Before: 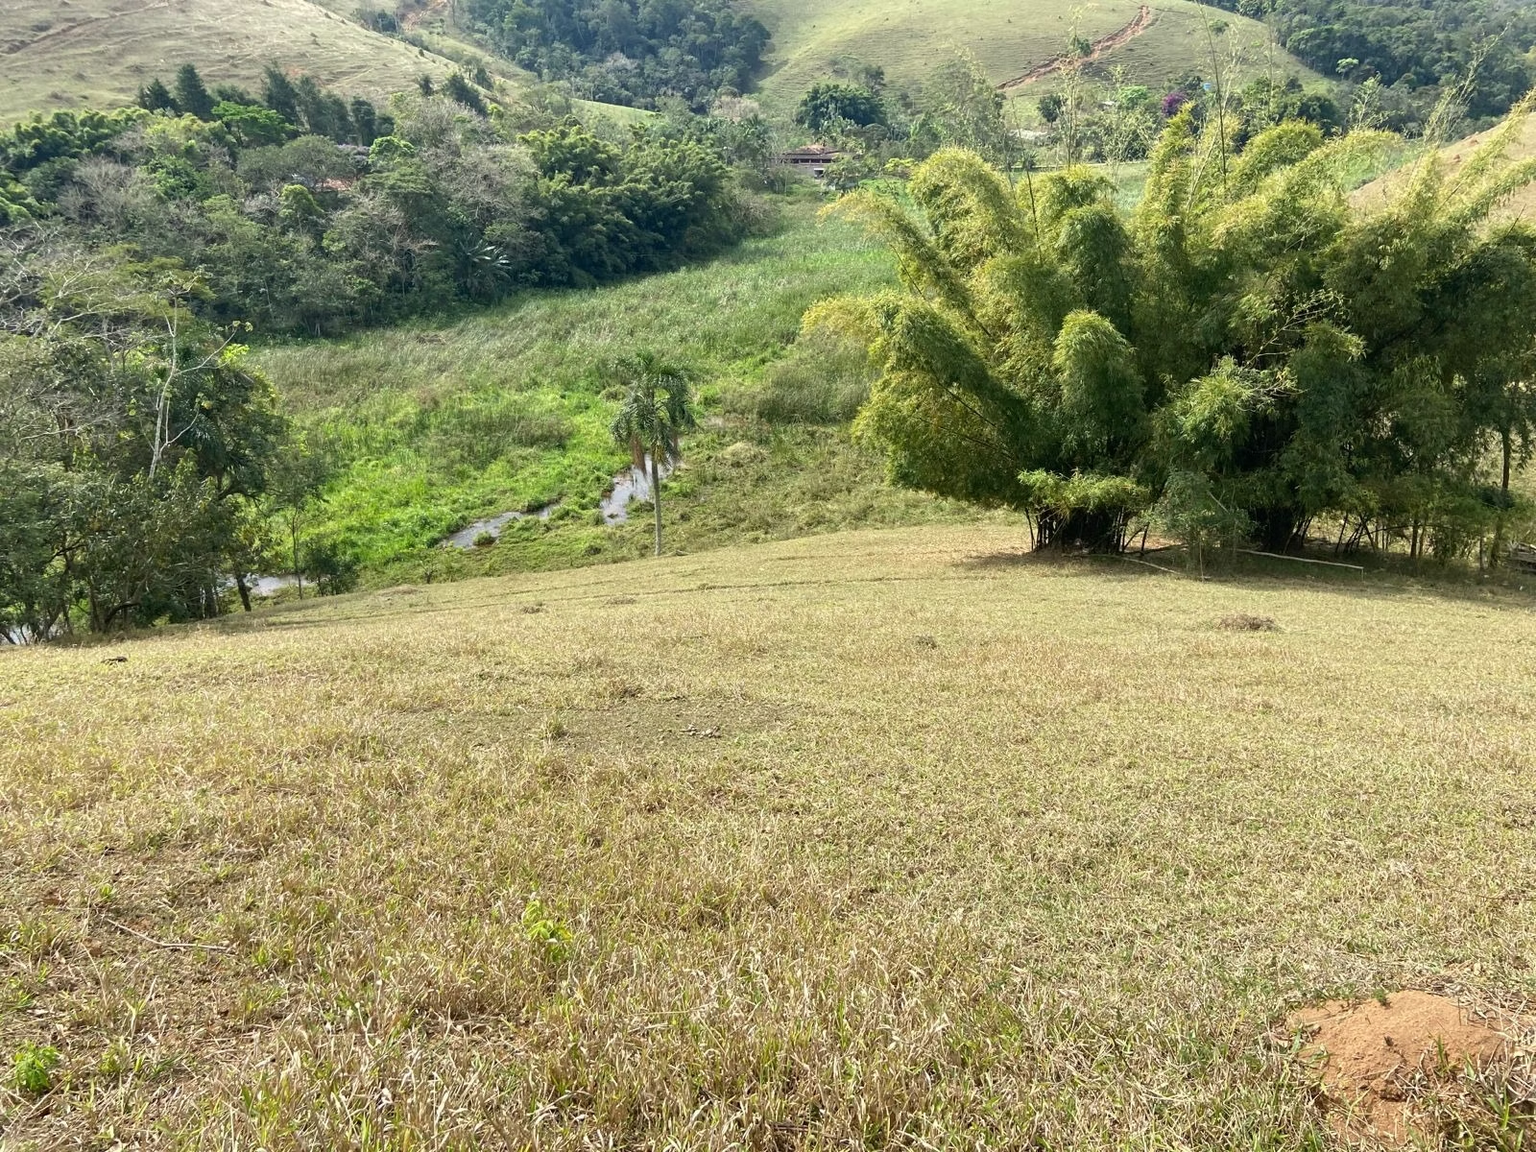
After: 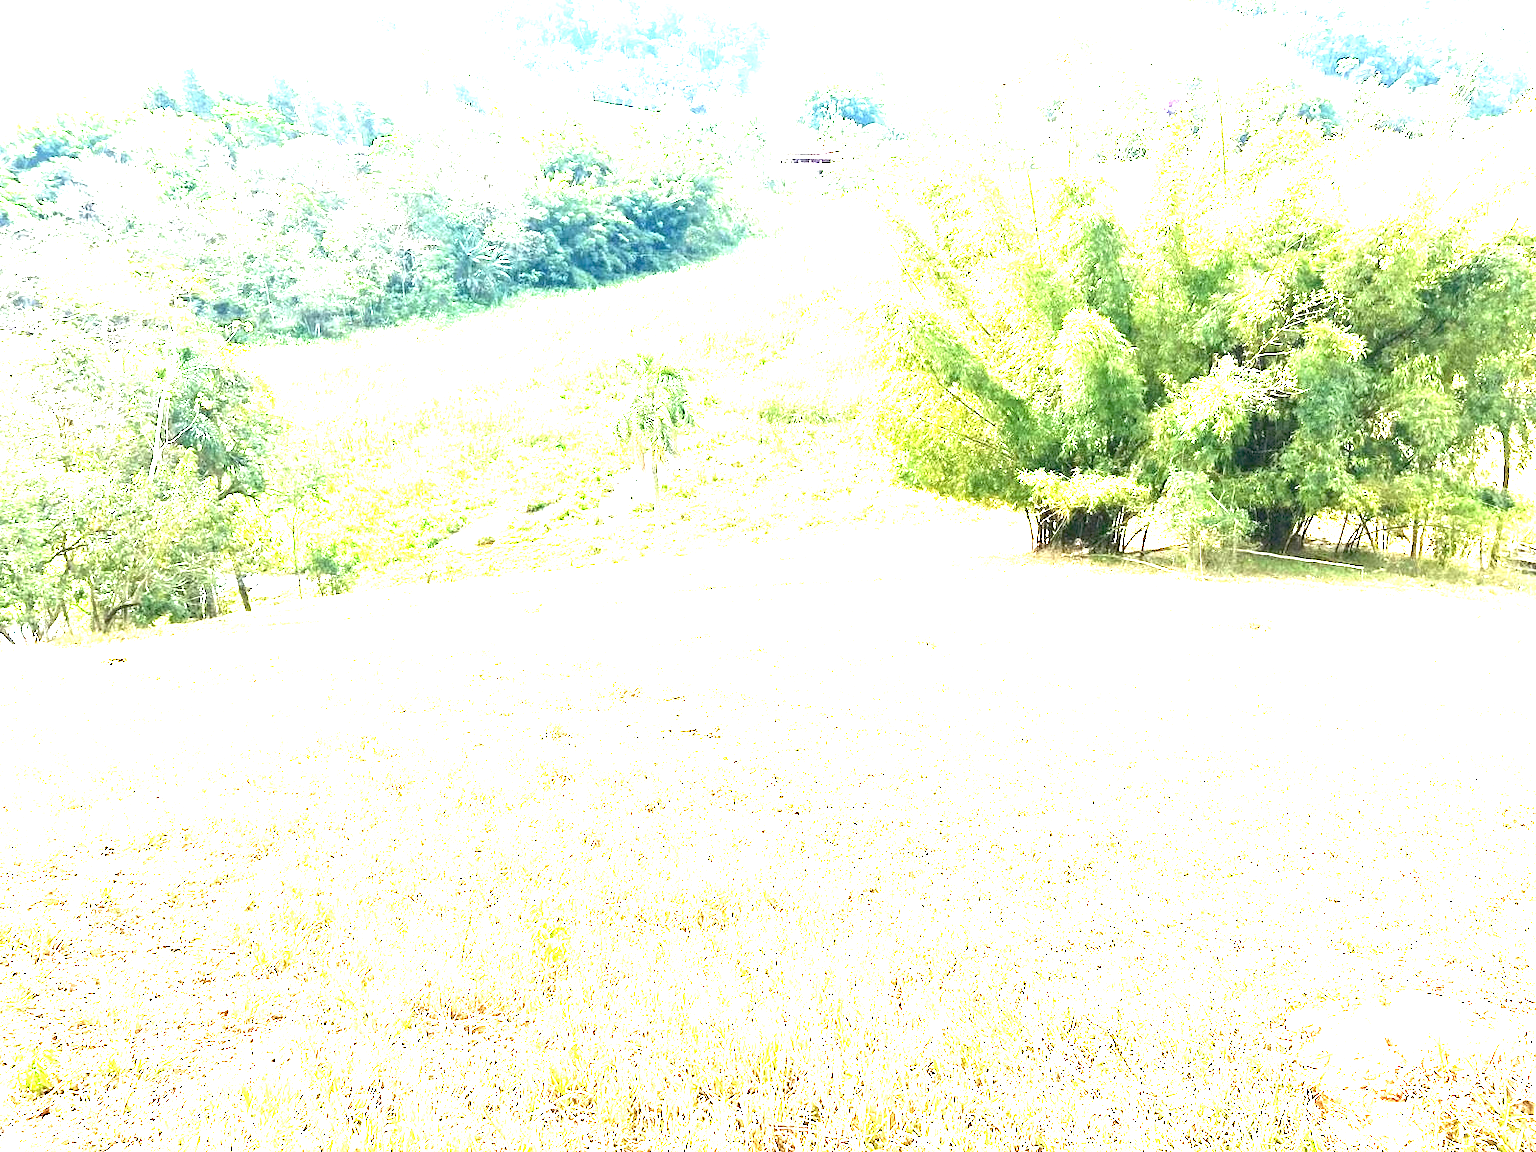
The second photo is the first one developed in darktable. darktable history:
exposure: black level correction 0, exposure 4.002 EV, compensate exposure bias true, compensate highlight preservation false
